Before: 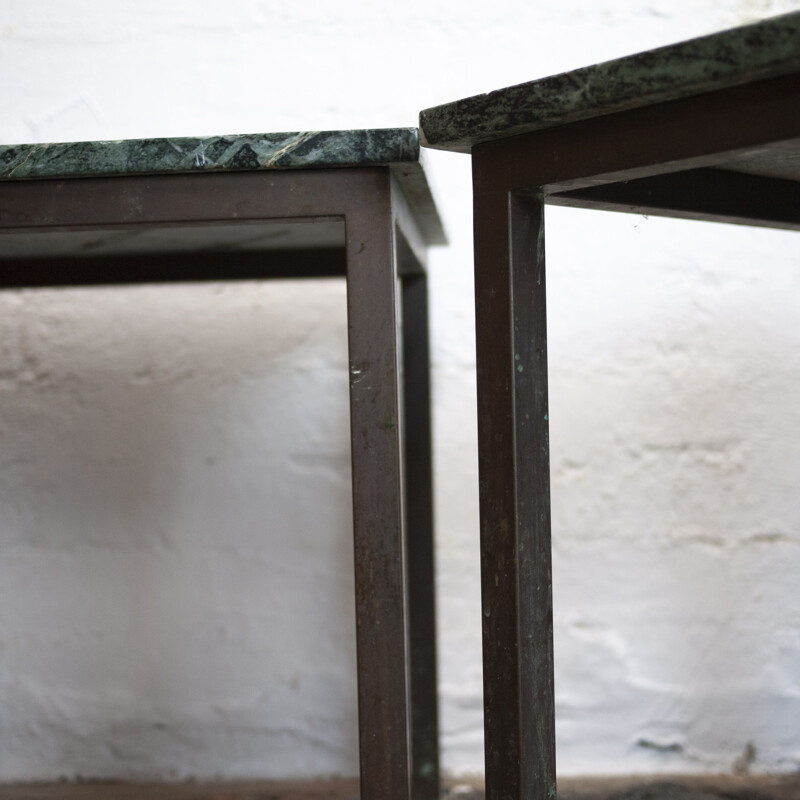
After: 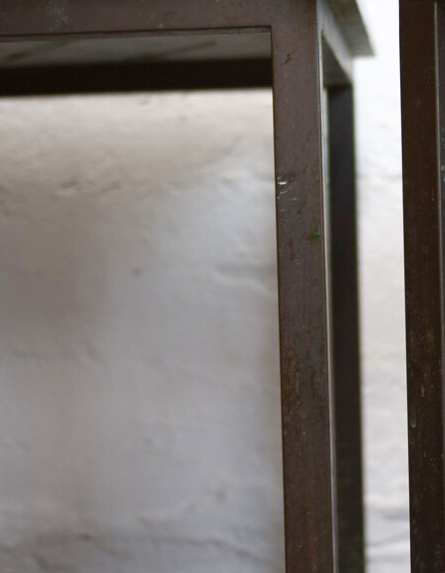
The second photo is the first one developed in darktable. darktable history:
crop: left 9.291%, top 23.647%, right 34.947%, bottom 4.606%
color balance rgb: perceptual saturation grading › global saturation 20%, perceptual saturation grading › highlights -25.16%, perceptual saturation grading › shadows 49.518%, global vibrance 9.557%
